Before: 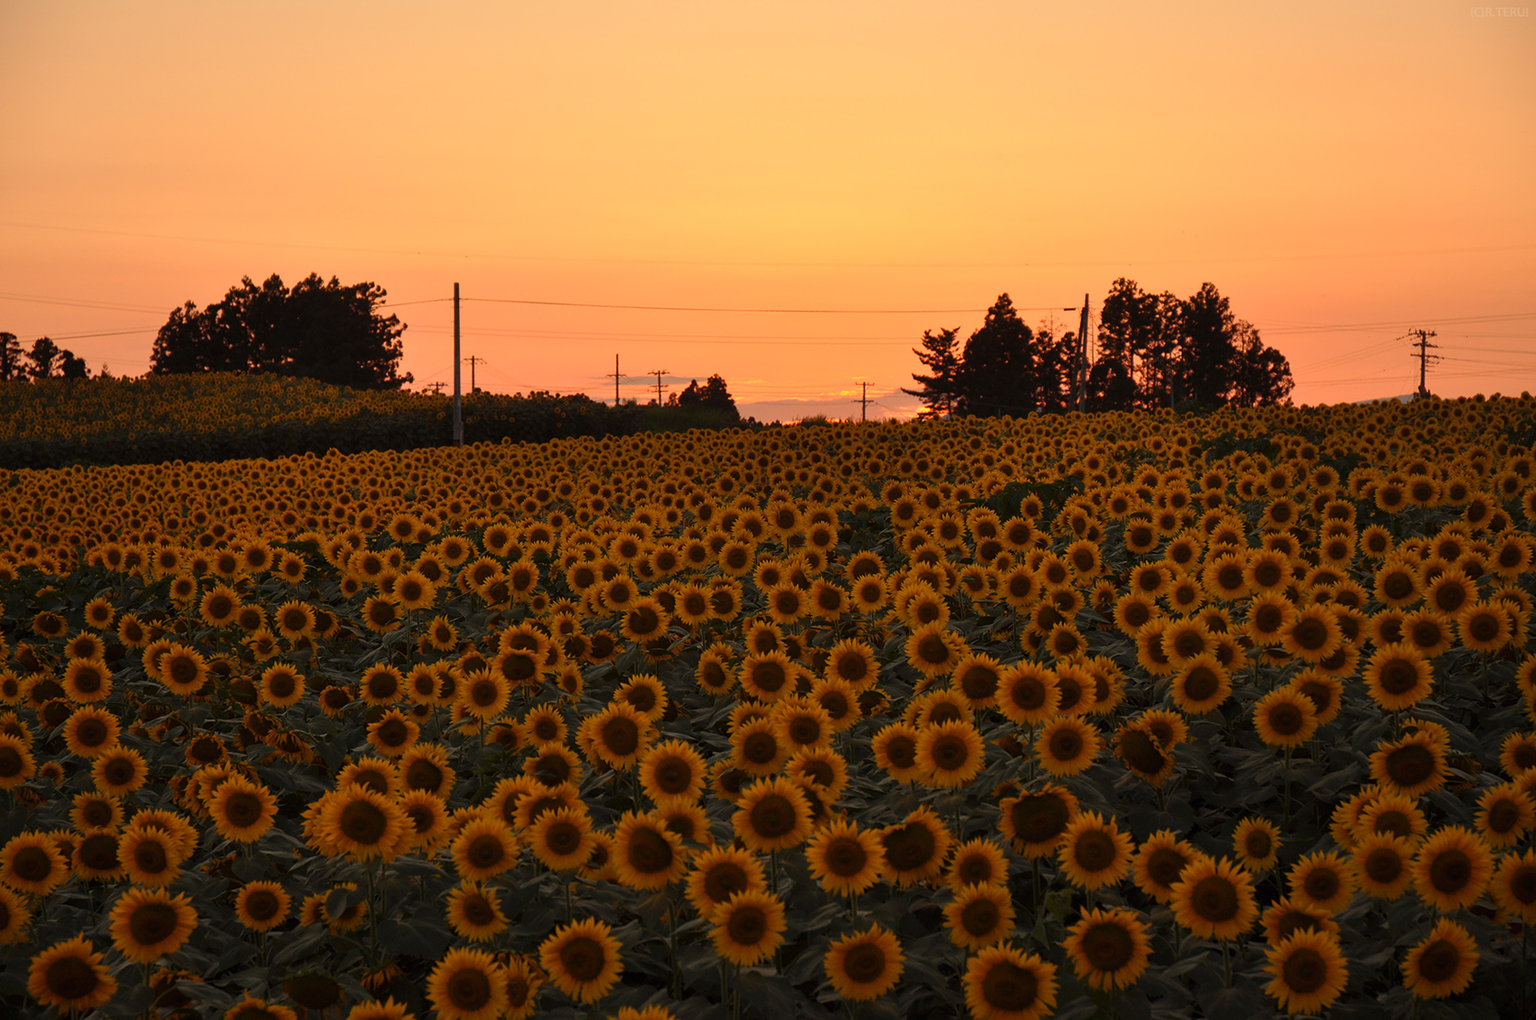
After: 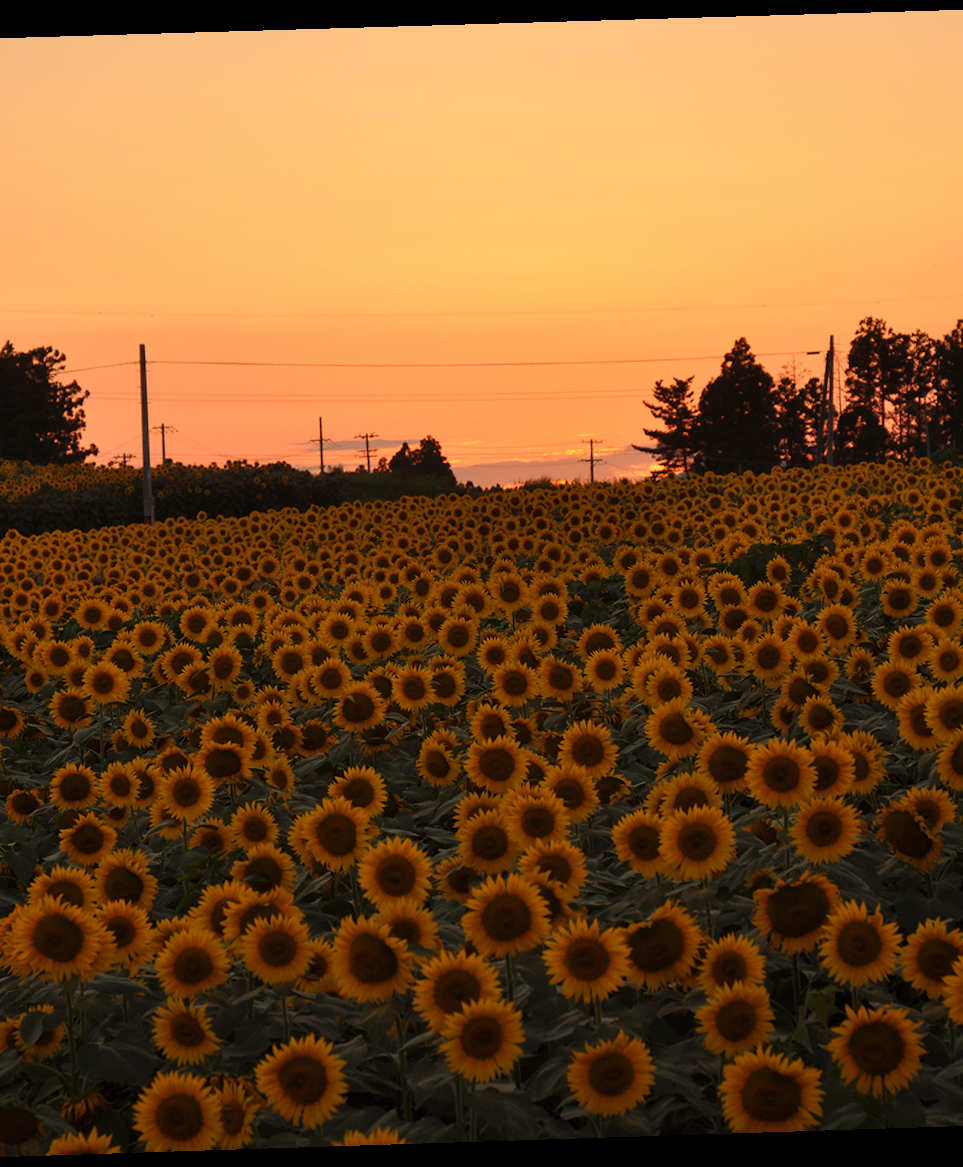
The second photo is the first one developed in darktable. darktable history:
crop: left 21.496%, right 22.254%
rotate and perspective: rotation -1.77°, lens shift (horizontal) 0.004, automatic cropping off
